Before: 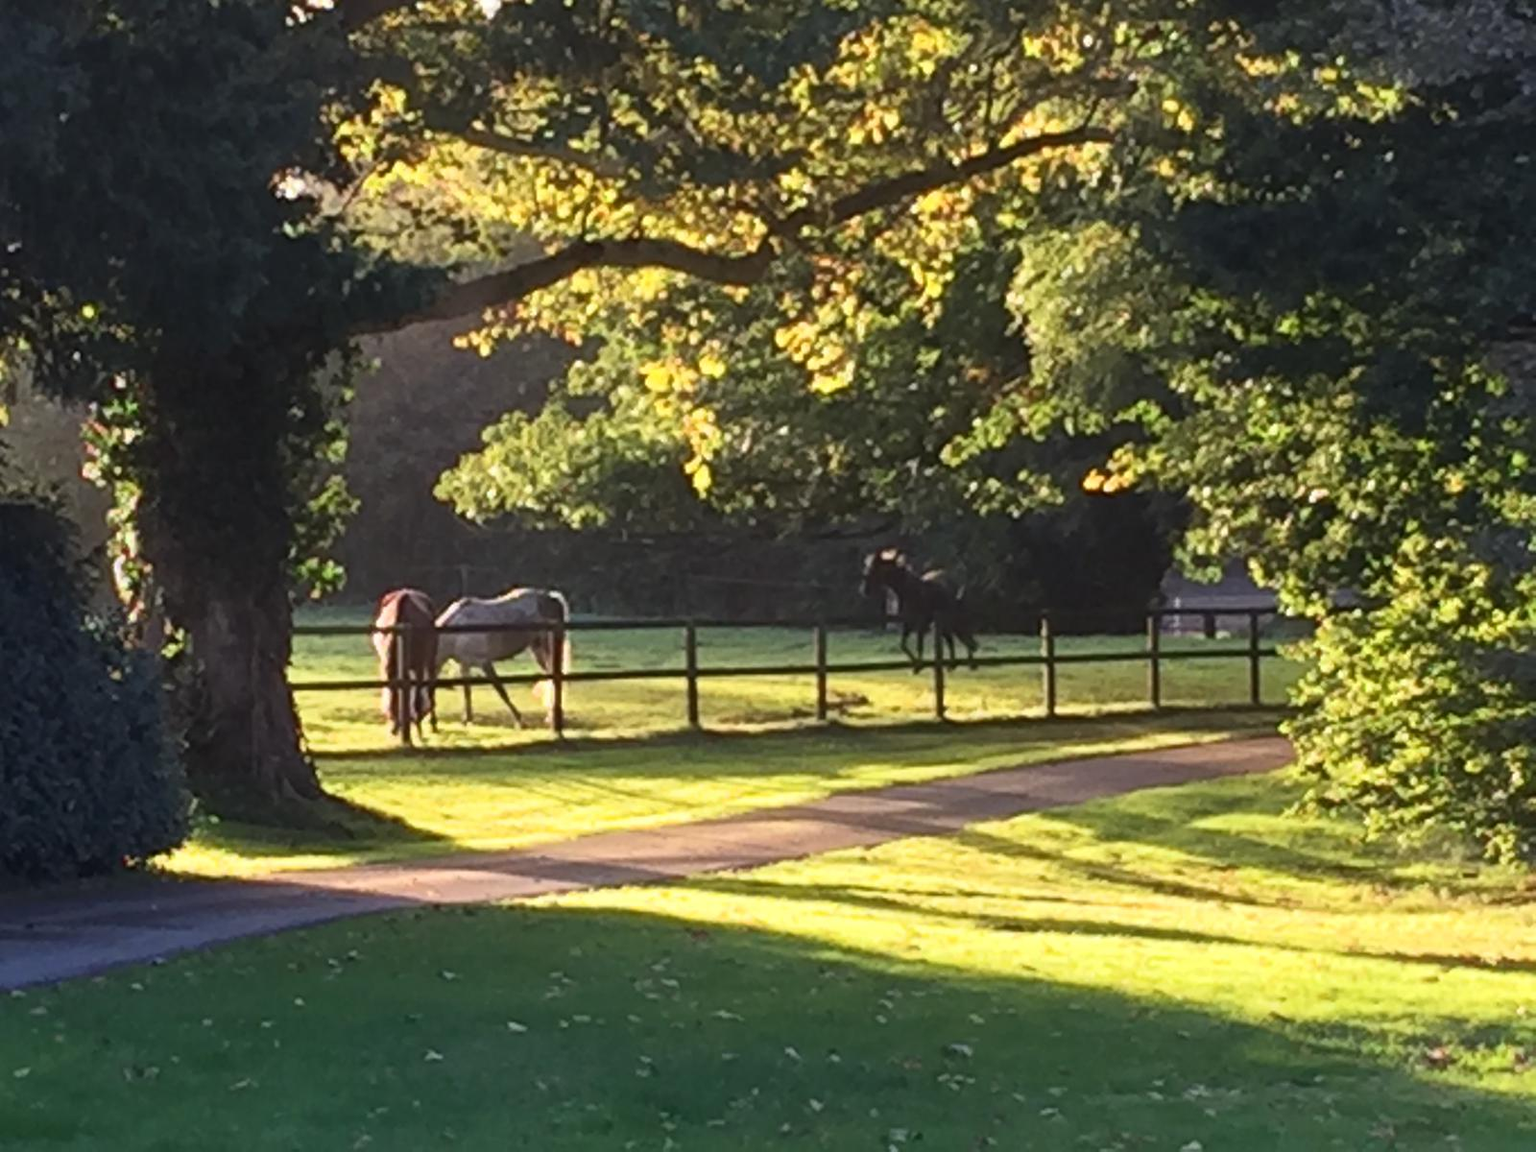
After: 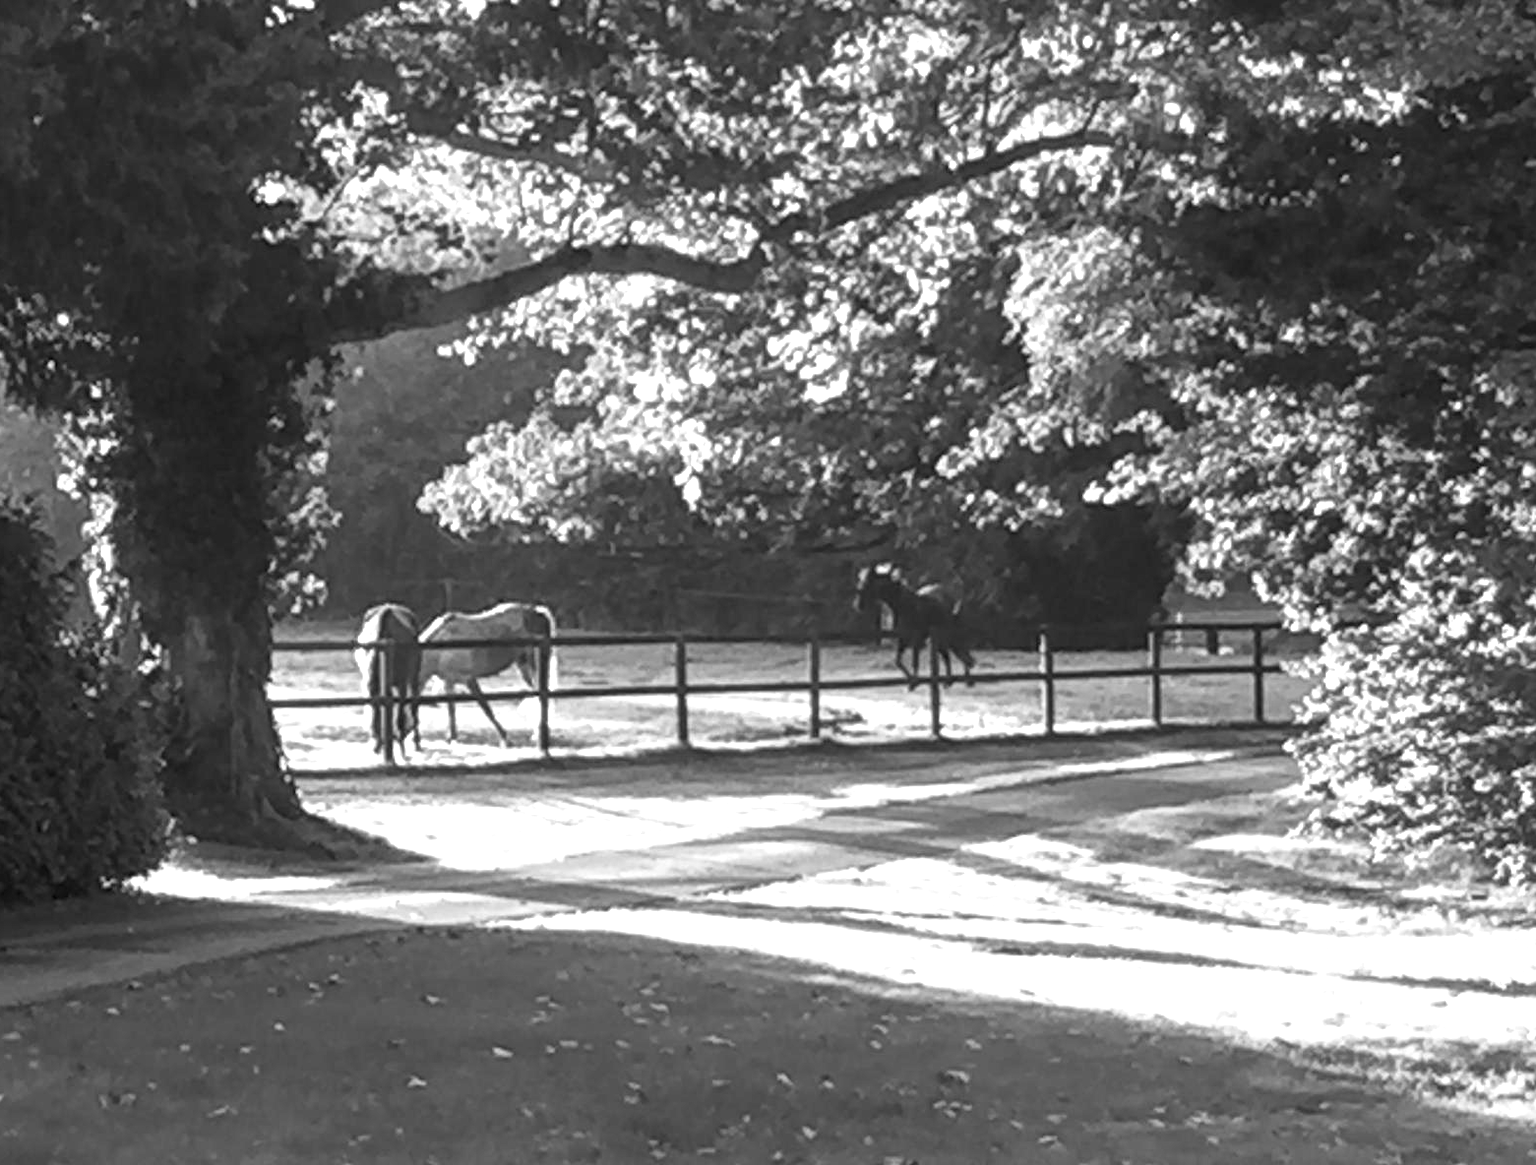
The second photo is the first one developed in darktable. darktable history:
monochrome: on, module defaults
local contrast: on, module defaults
exposure: exposure 0.636 EV, compensate highlight preservation false
crop and rotate: left 1.774%, right 0.633%, bottom 1.28%
